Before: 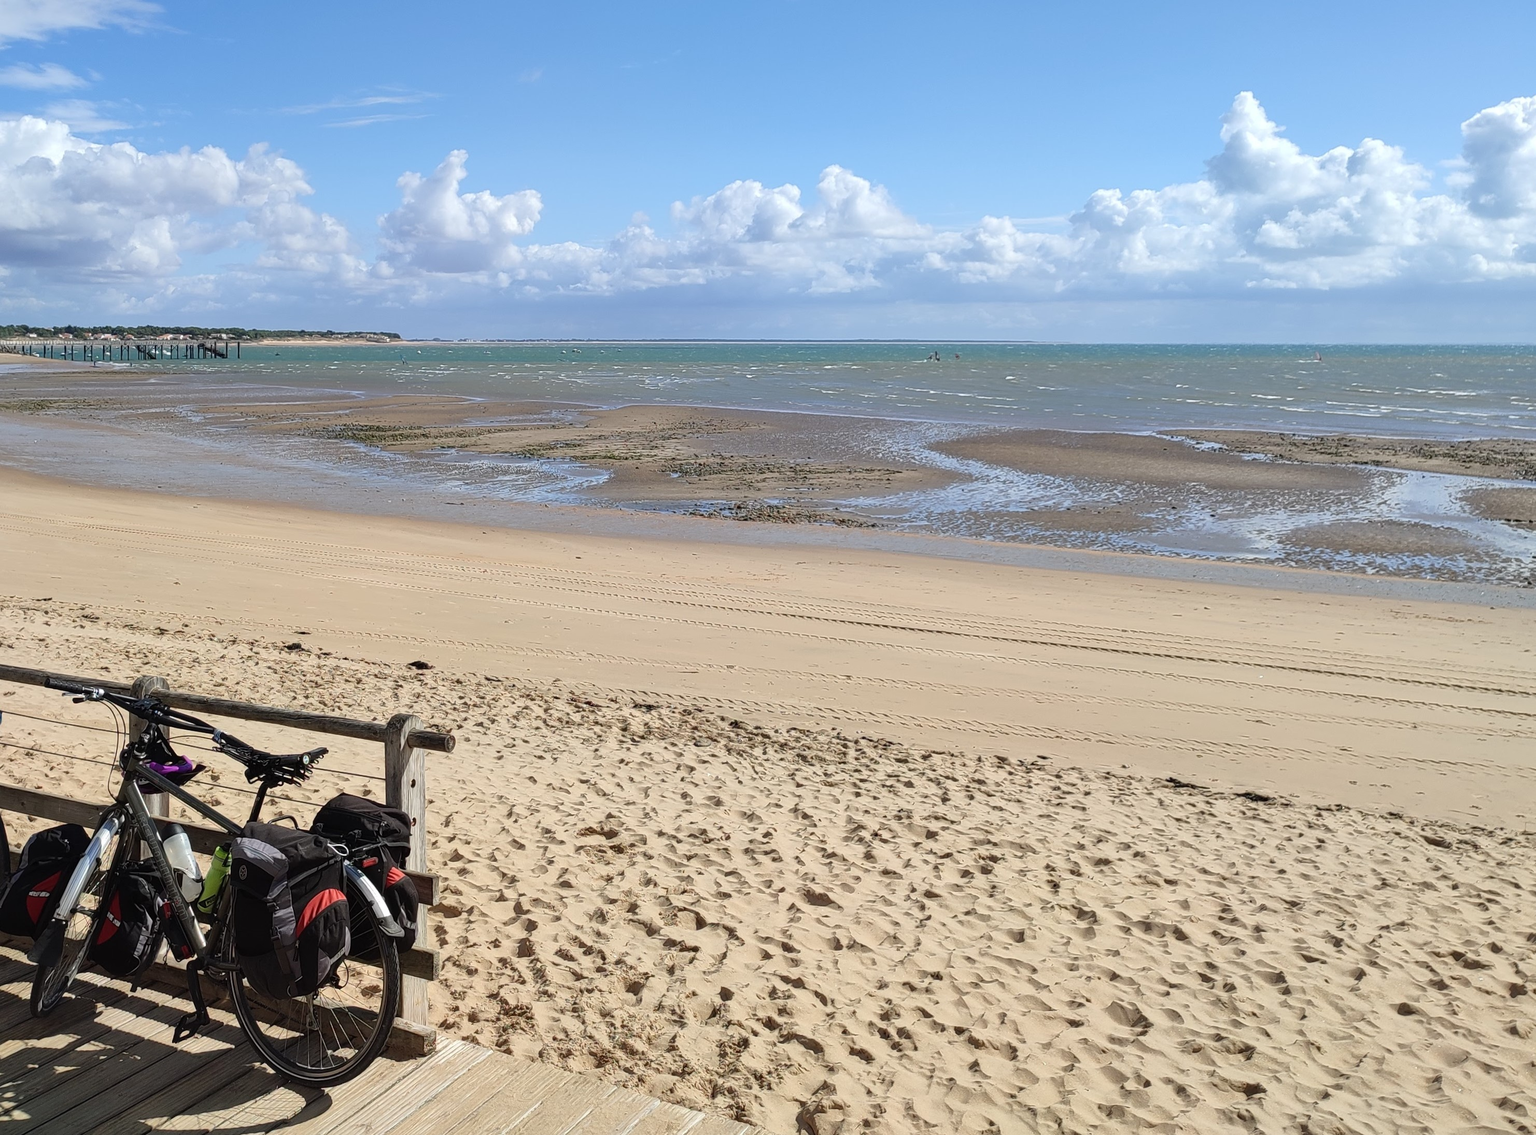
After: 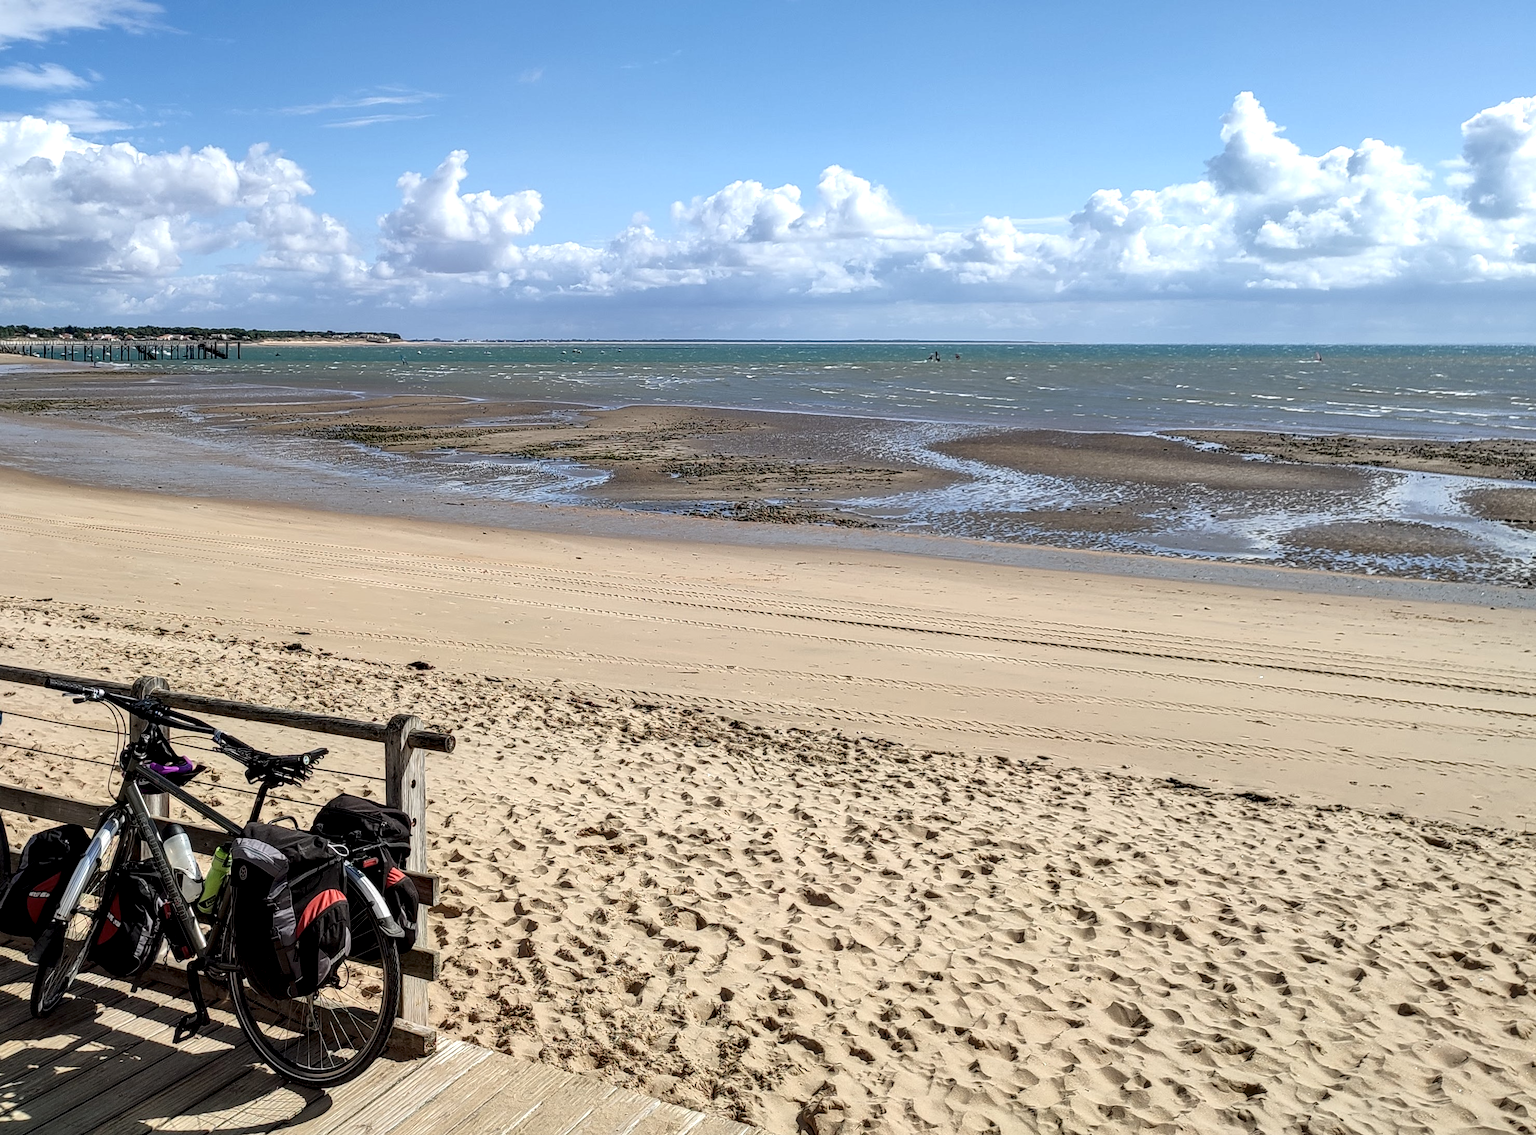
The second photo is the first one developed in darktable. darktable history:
white balance: emerald 1
exposure: compensate highlight preservation false
local contrast: highlights 60%, shadows 60%, detail 160%
